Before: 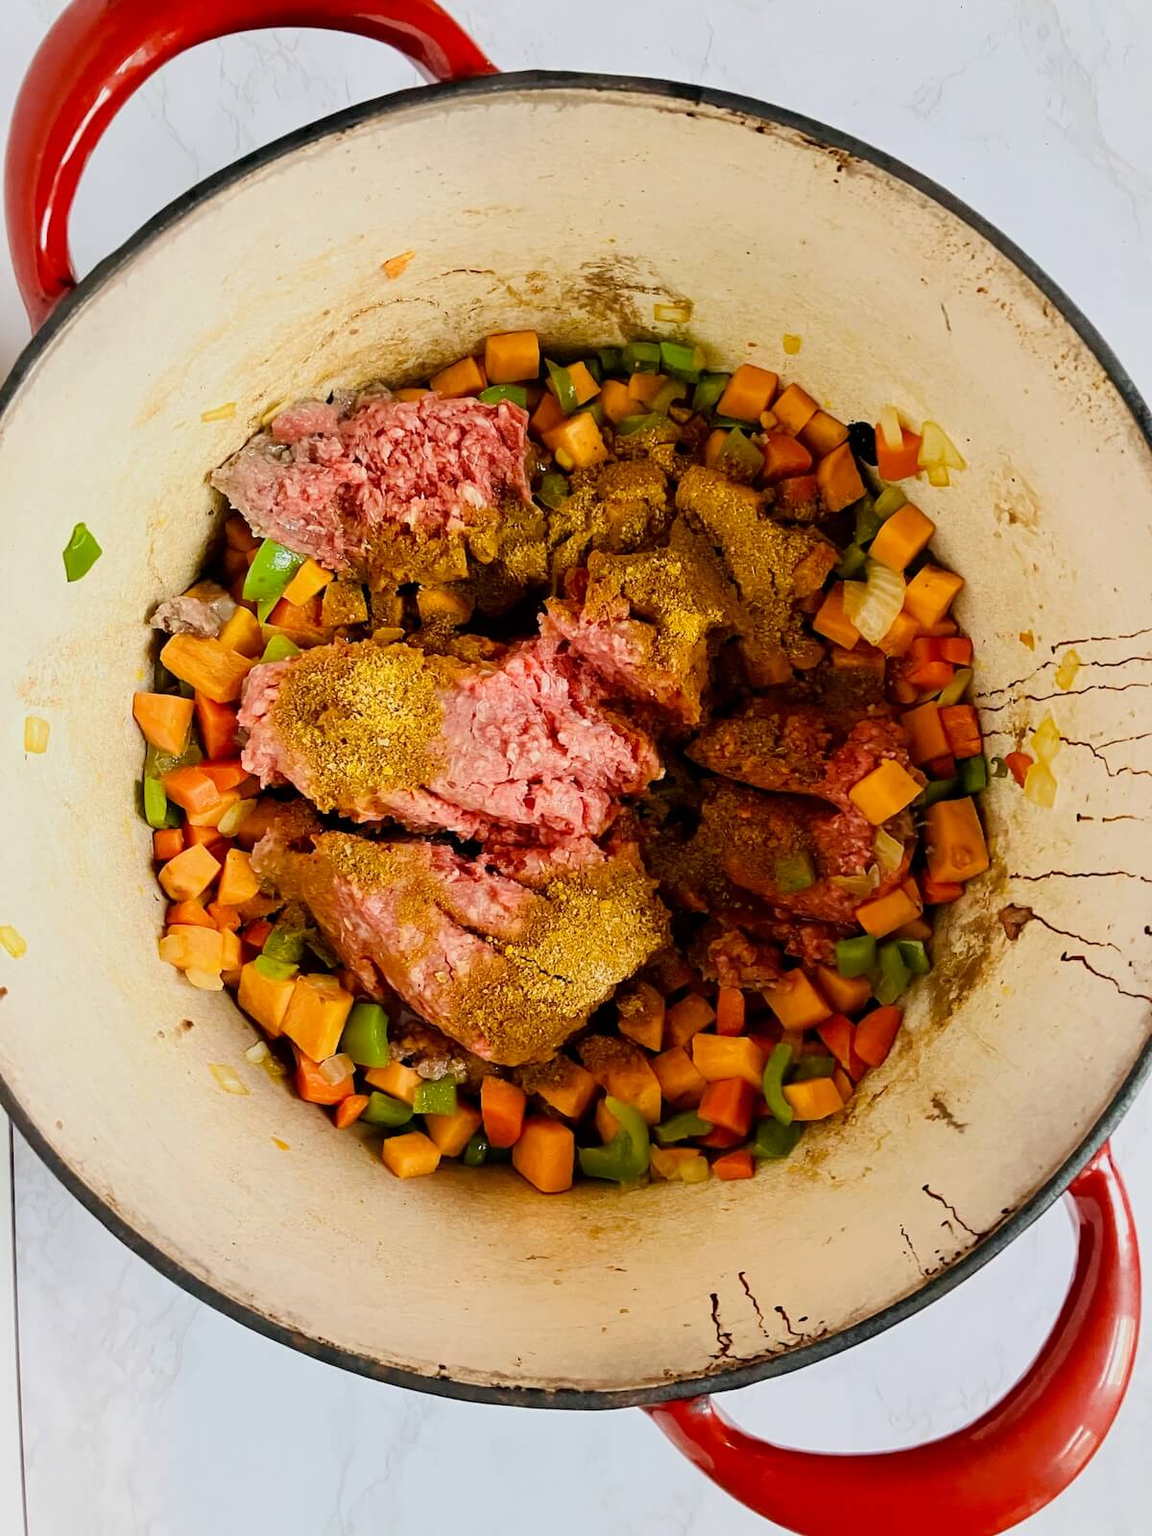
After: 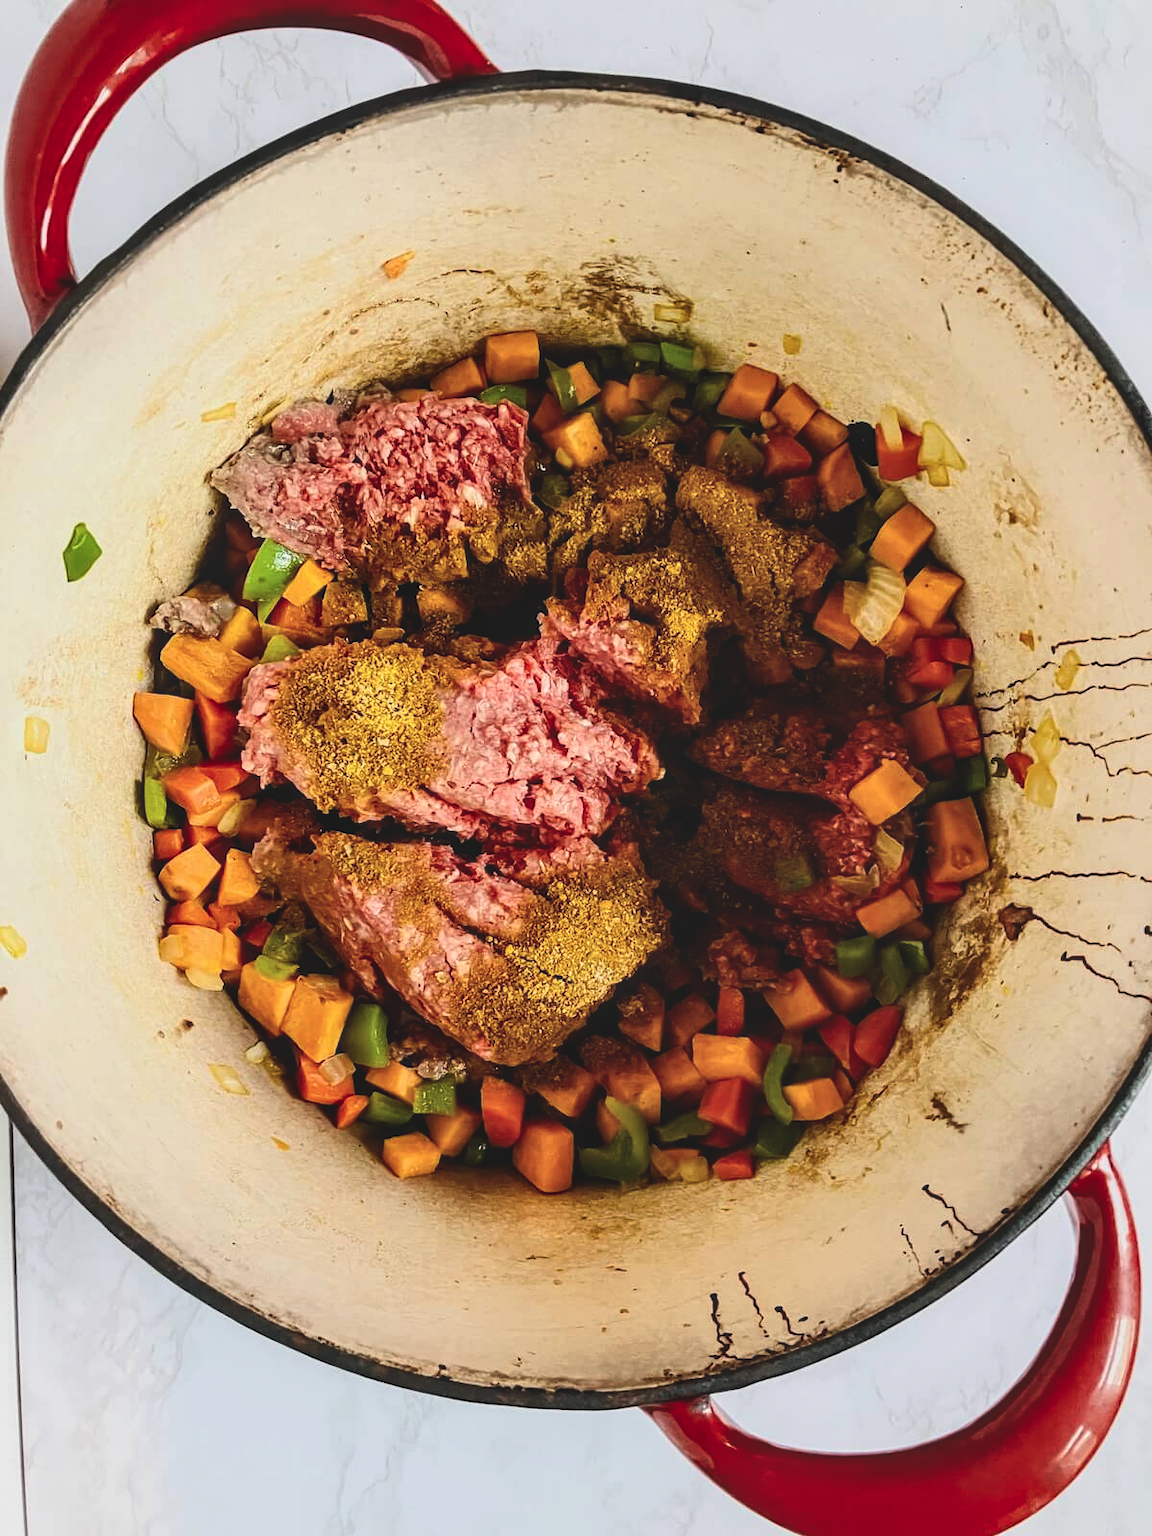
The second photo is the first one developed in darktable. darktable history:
contrast brightness saturation: contrast 0.239, brightness -0.221, saturation 0.137
local contrast: on, module defaults
exposure: black level correction -0.063, exposure -0.049 EV, compensate highlight preservation false
